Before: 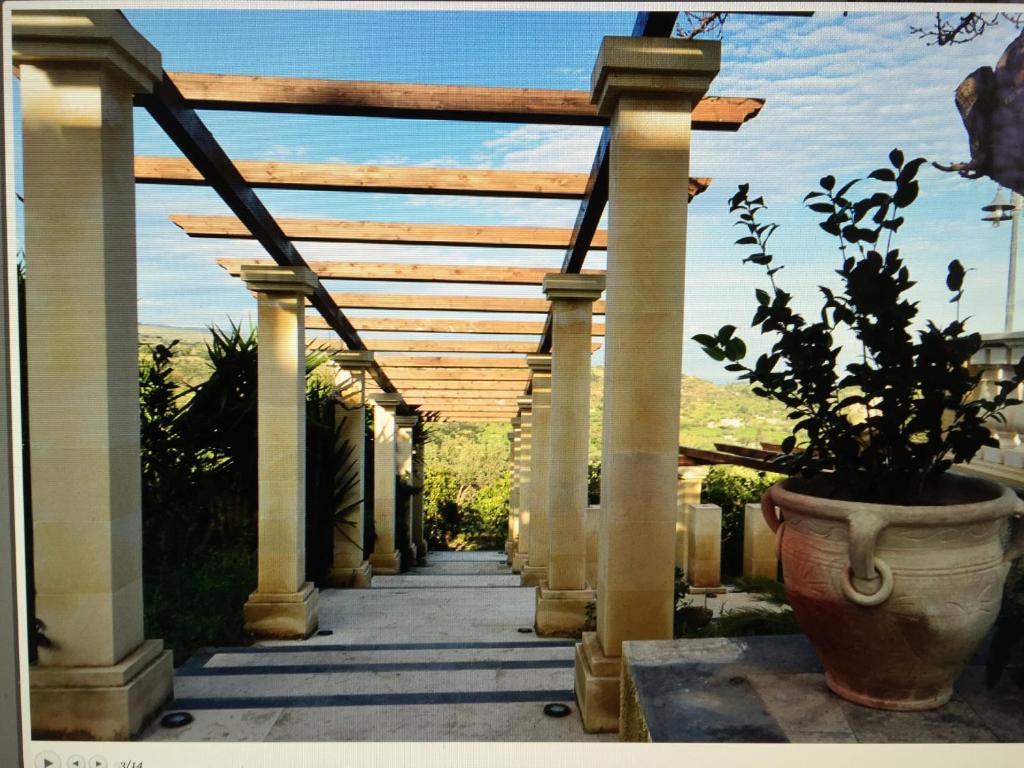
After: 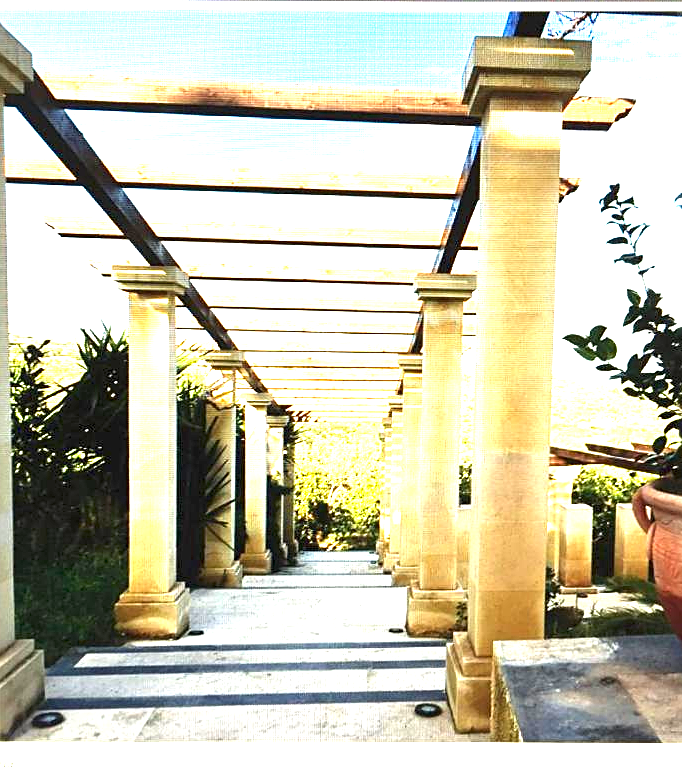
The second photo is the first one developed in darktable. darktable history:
sharpen: on, module defaults
crop and rotate: left 12.673%, right 20.66%
exposure: black level correction 0, exposure 2.327 EV, compensate exposure bias true, compensate highlight preservation false
